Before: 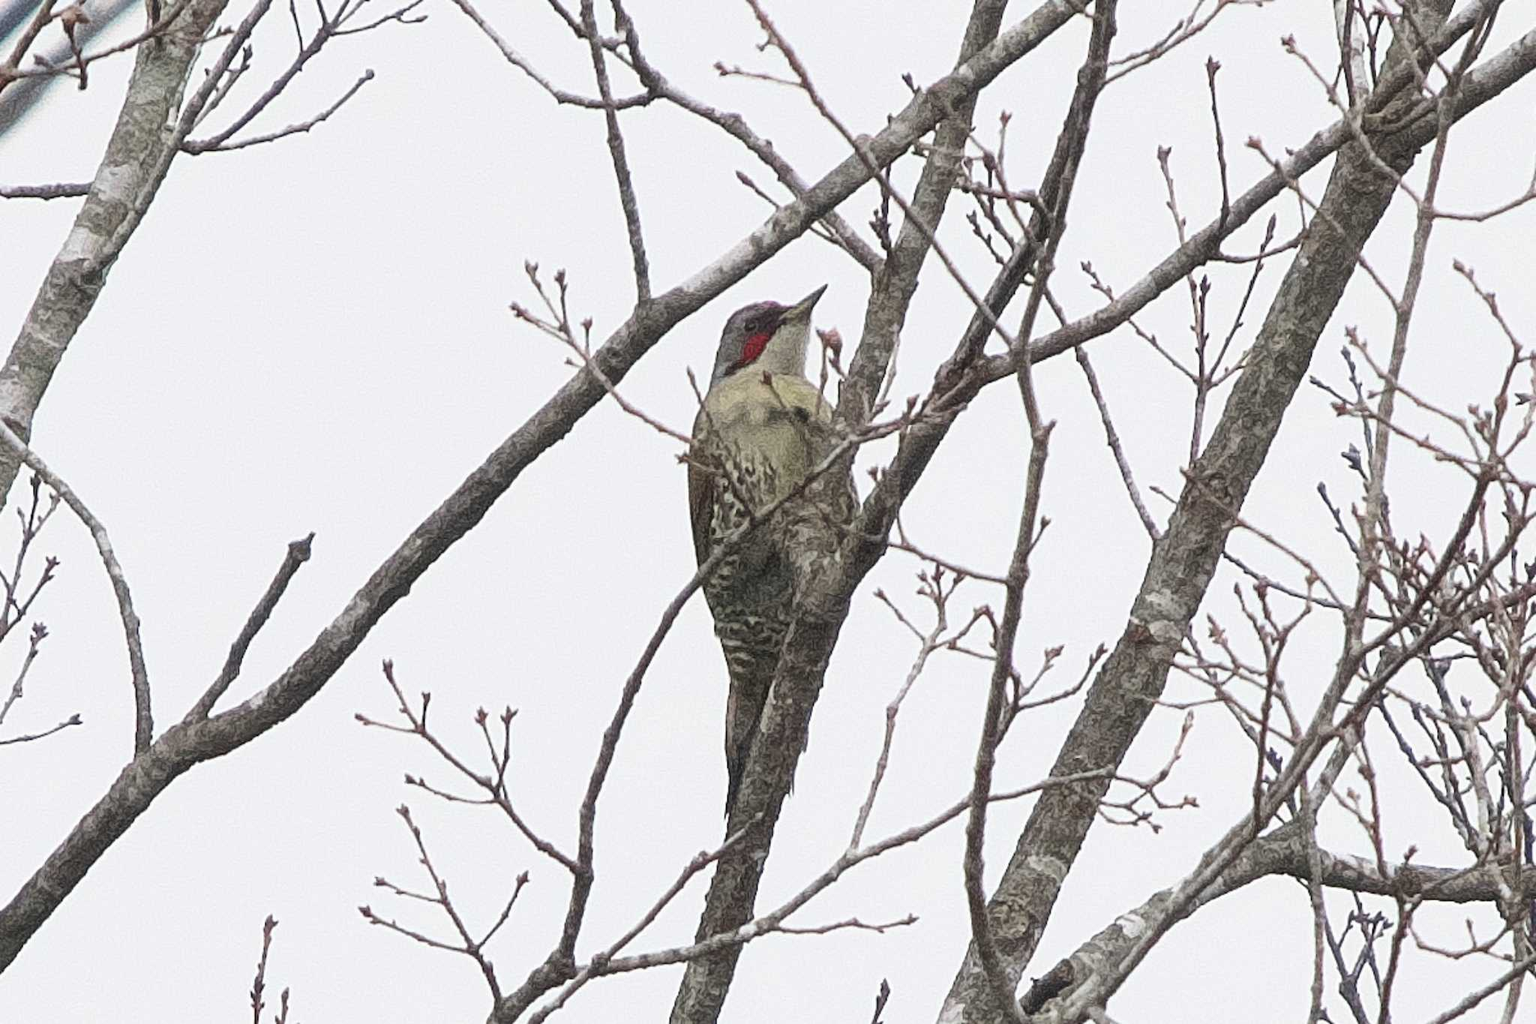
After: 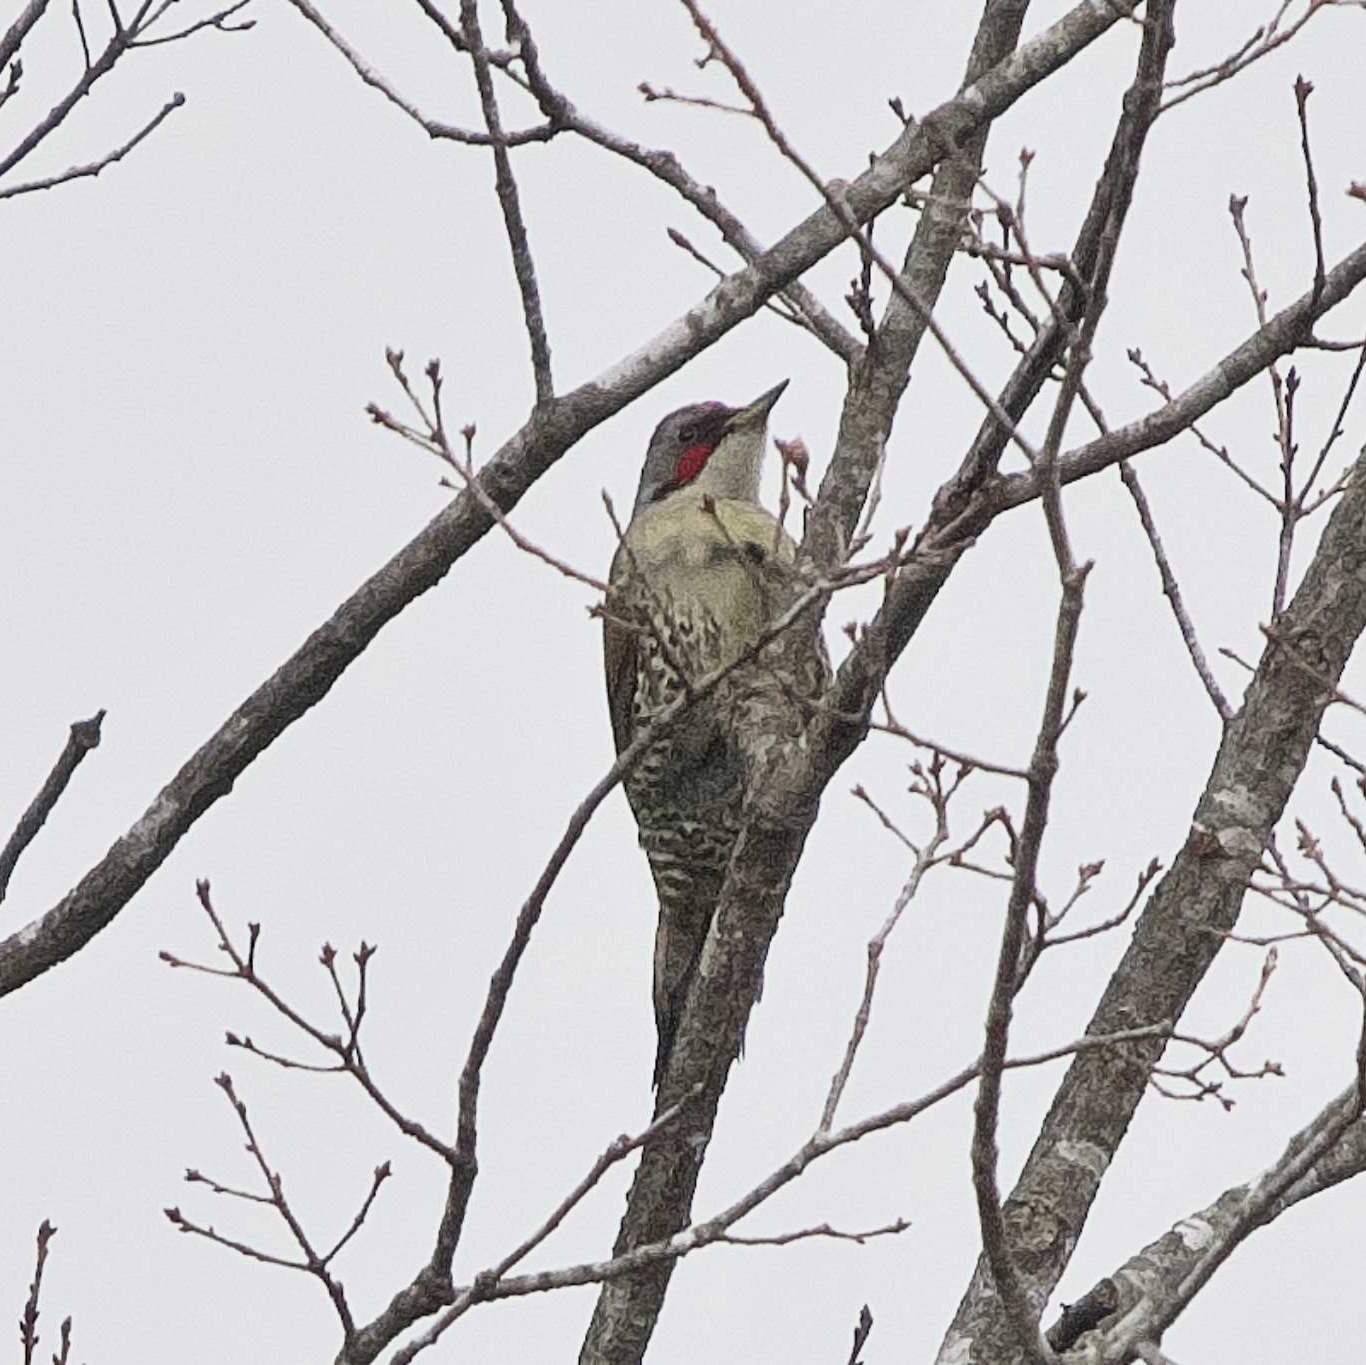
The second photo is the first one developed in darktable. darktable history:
filmic rgb: black relative exposure -9.49 EV, white relative exposure 3.01 EV, threshold 2.97 EV, hardness 6.16, color science v6 (2022), iterations of high-quality reconstruction 0, enable highlight reconstruction true
shadows and highlights: shadows 32.33, highlights -32.48, soften with gaussian
crop: left 15.377%, right 17.915%
